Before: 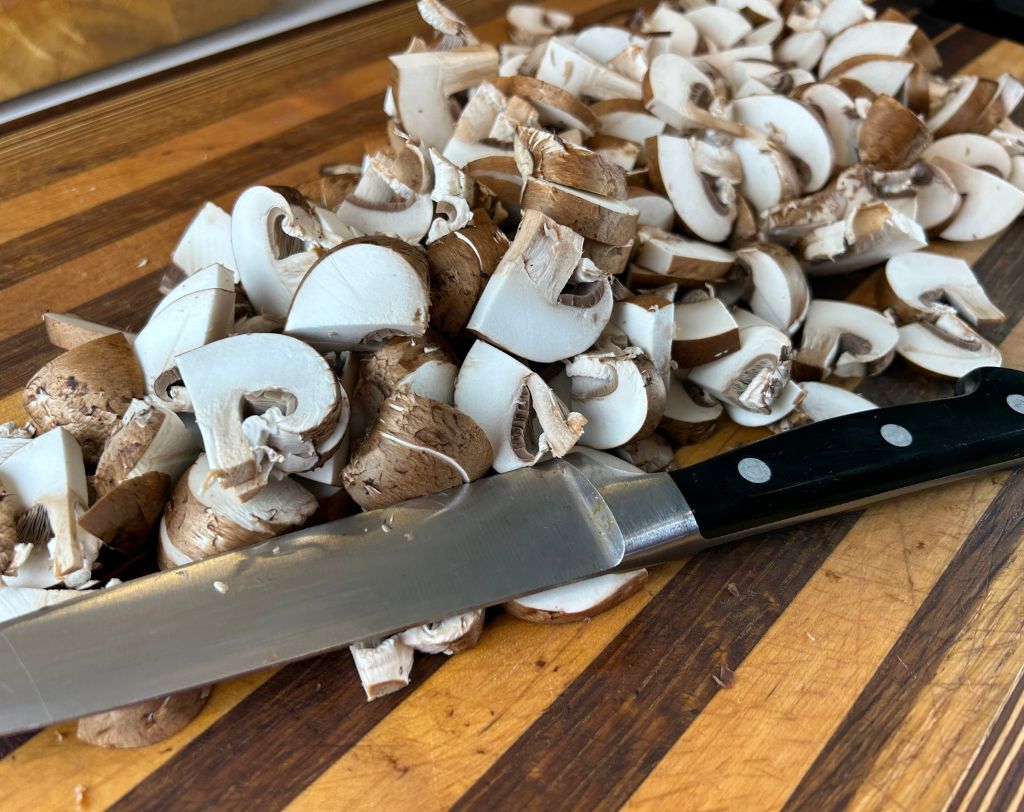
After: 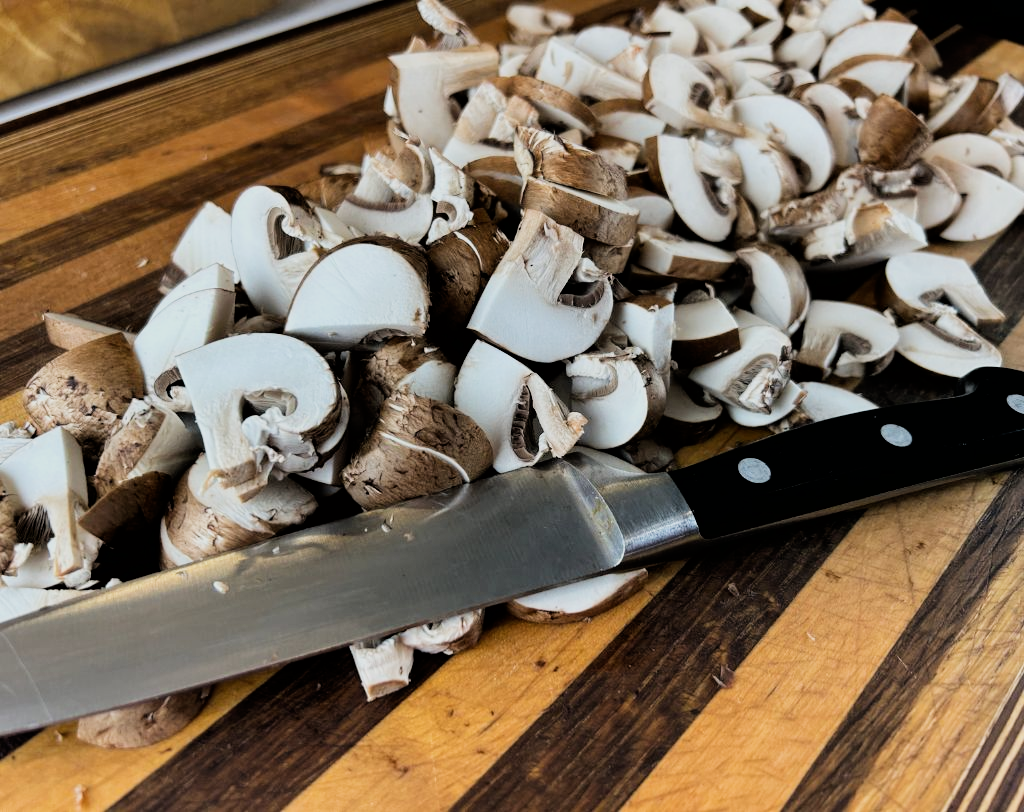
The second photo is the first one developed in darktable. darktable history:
filmic rgb: black relative exposure -5.04 EV, white relative exposure 3.96 EV, hardness 2.9, contrast 1.297, highlights saturation mix -28.93%
